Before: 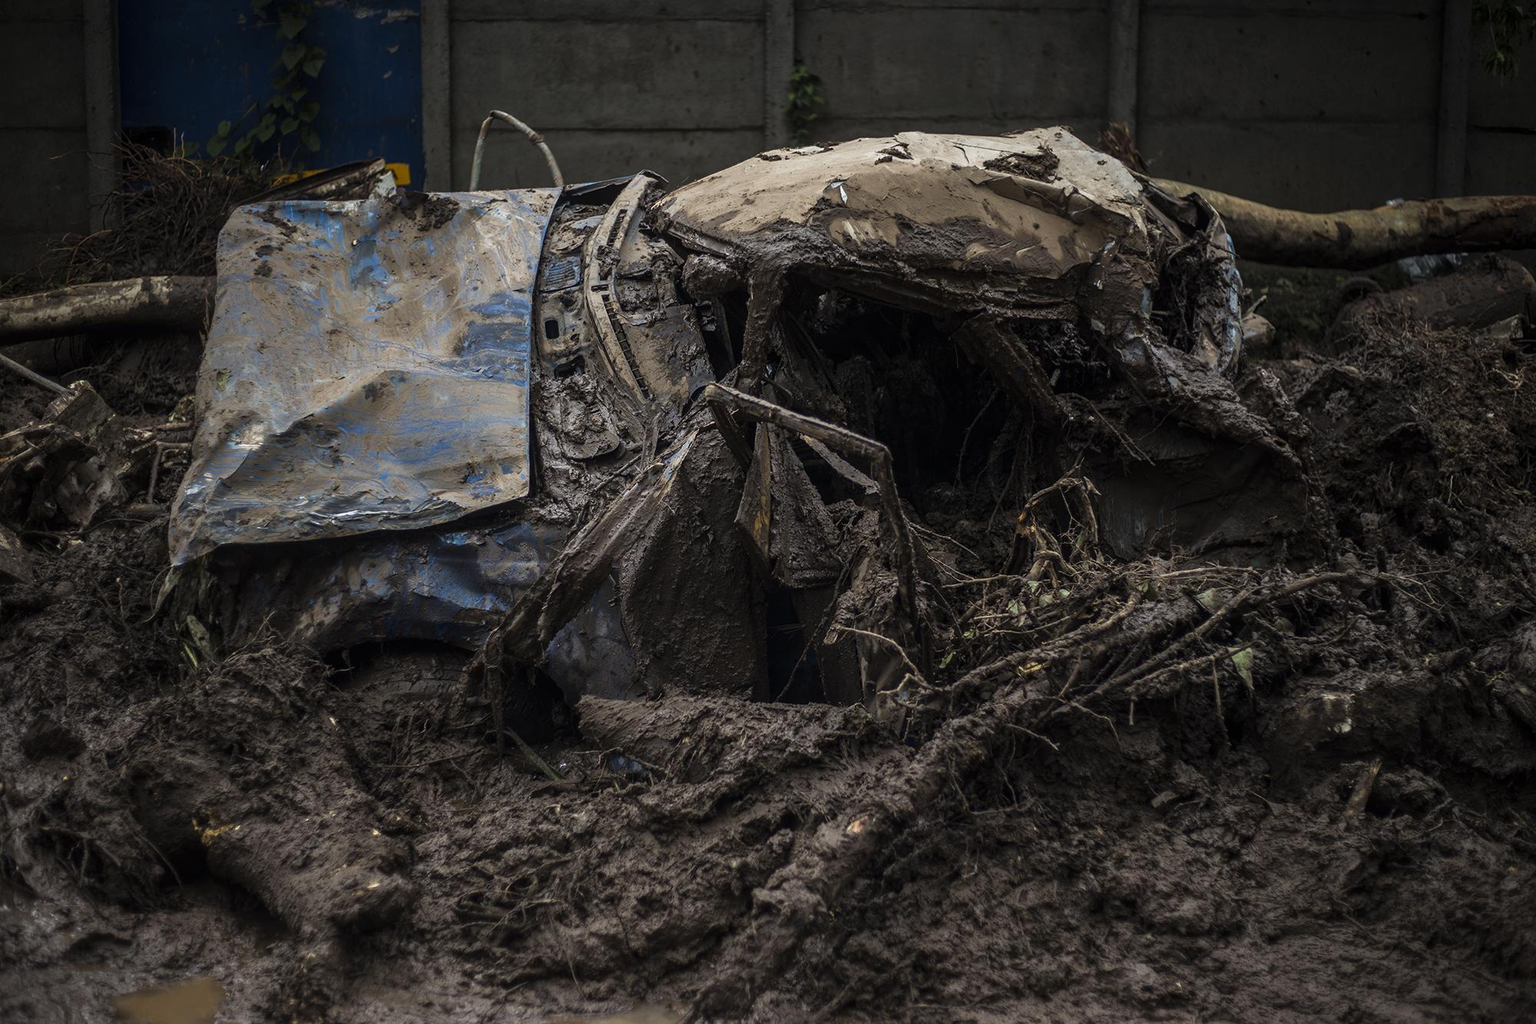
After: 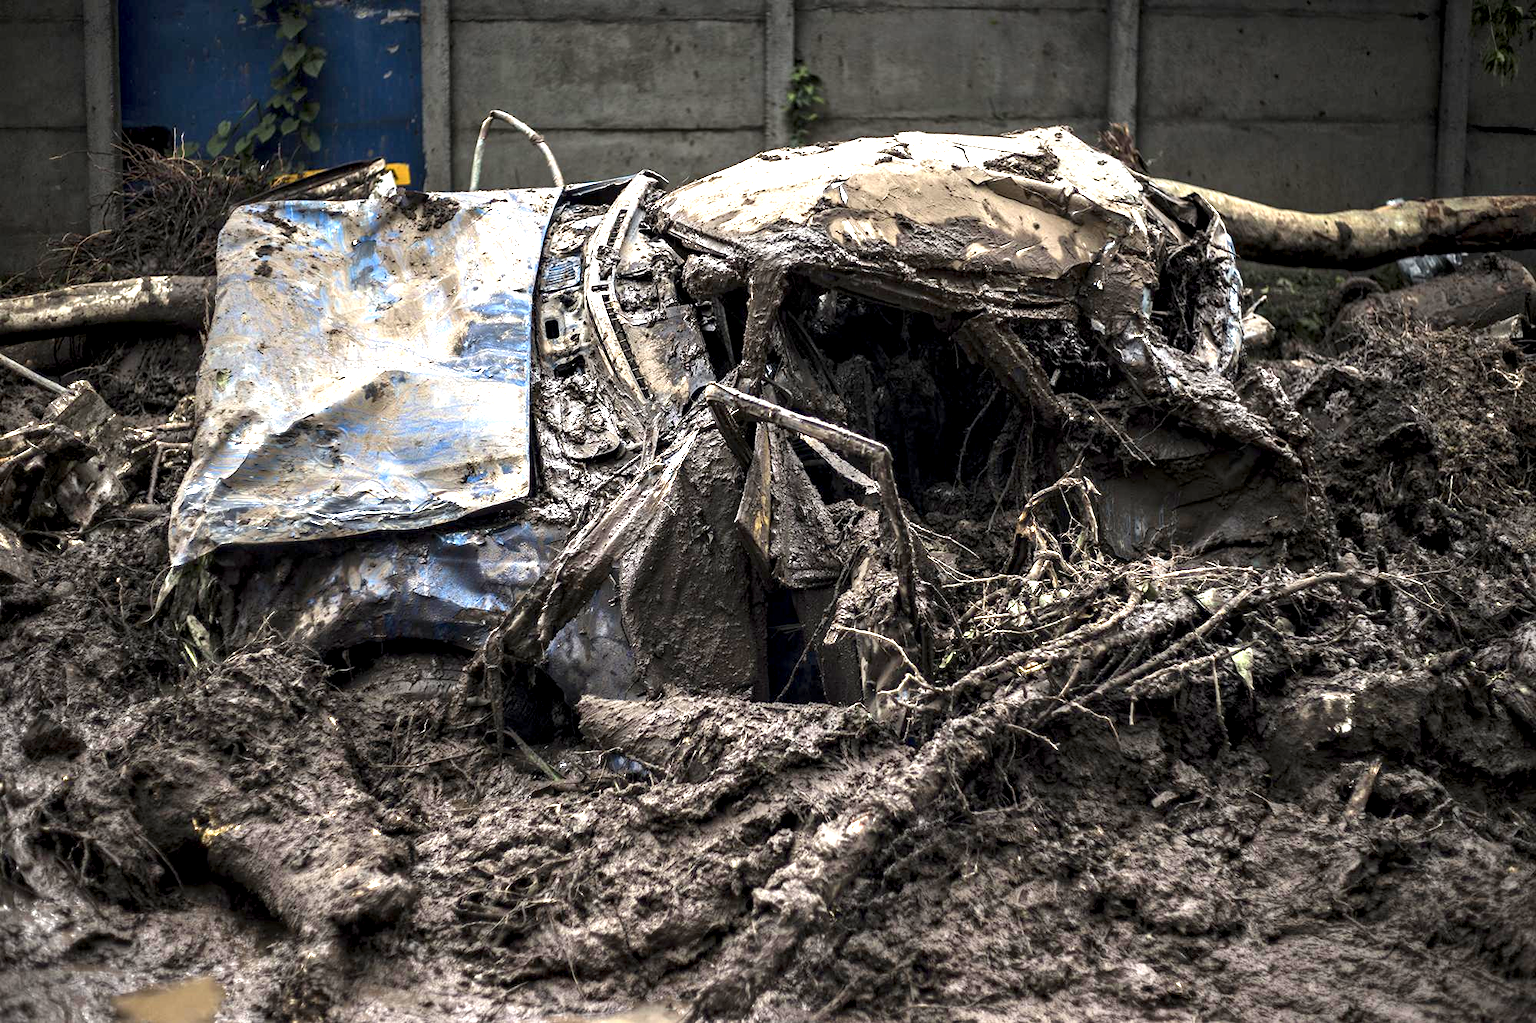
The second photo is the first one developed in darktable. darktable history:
exposure: black level correction 0.001, exposure 1.805 EV, compensate highlight preservation false
contrast equalizer: y [[0.545, 0.572, 0.59, 0.59, 0.571, 0.545], [0.5 ×6], [0.5 ×6], [0 ×6], [0 ×6]]
